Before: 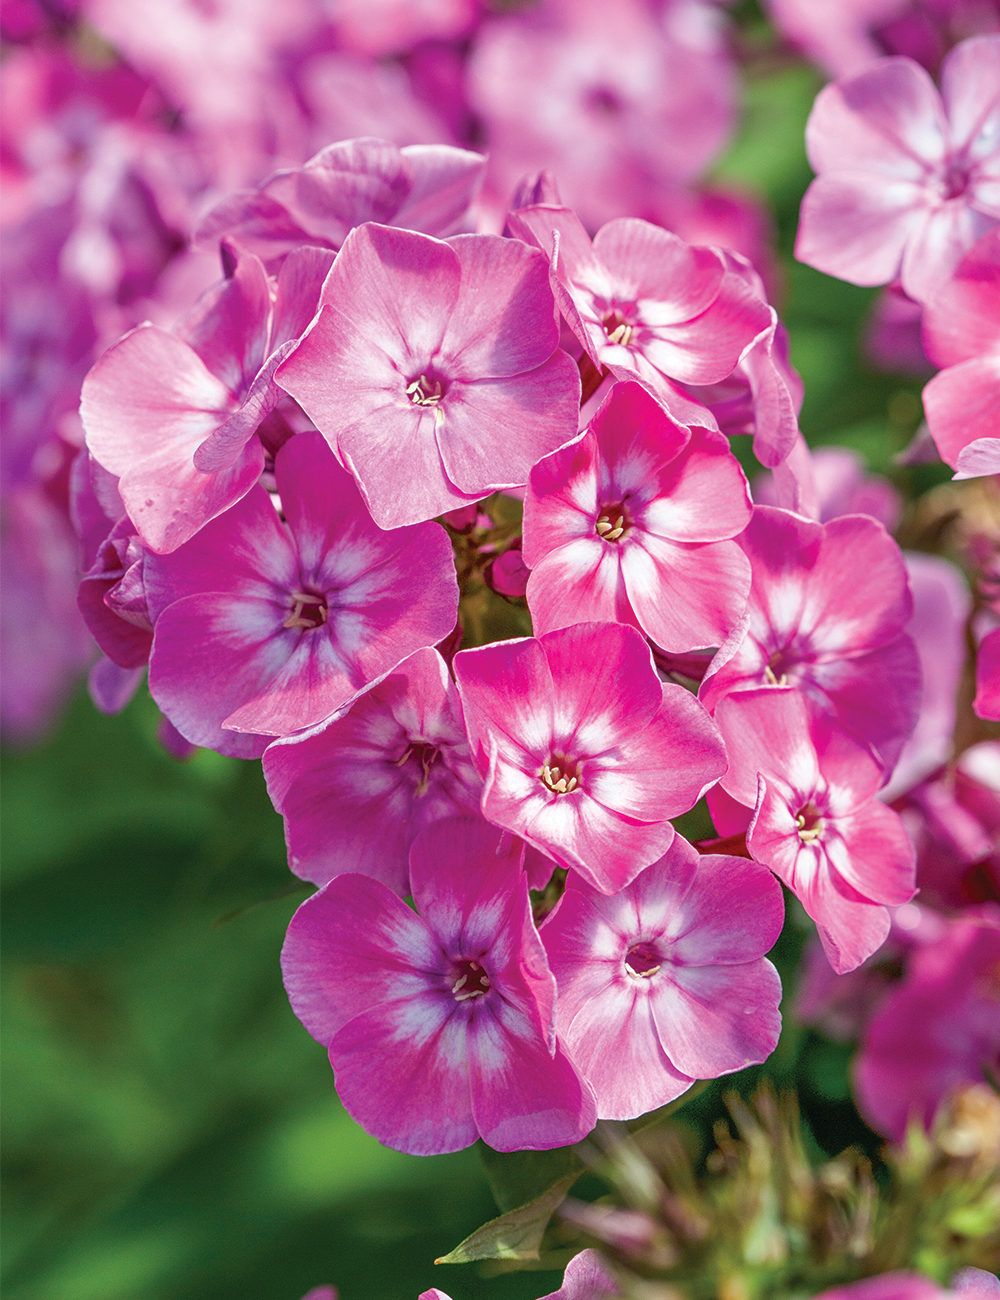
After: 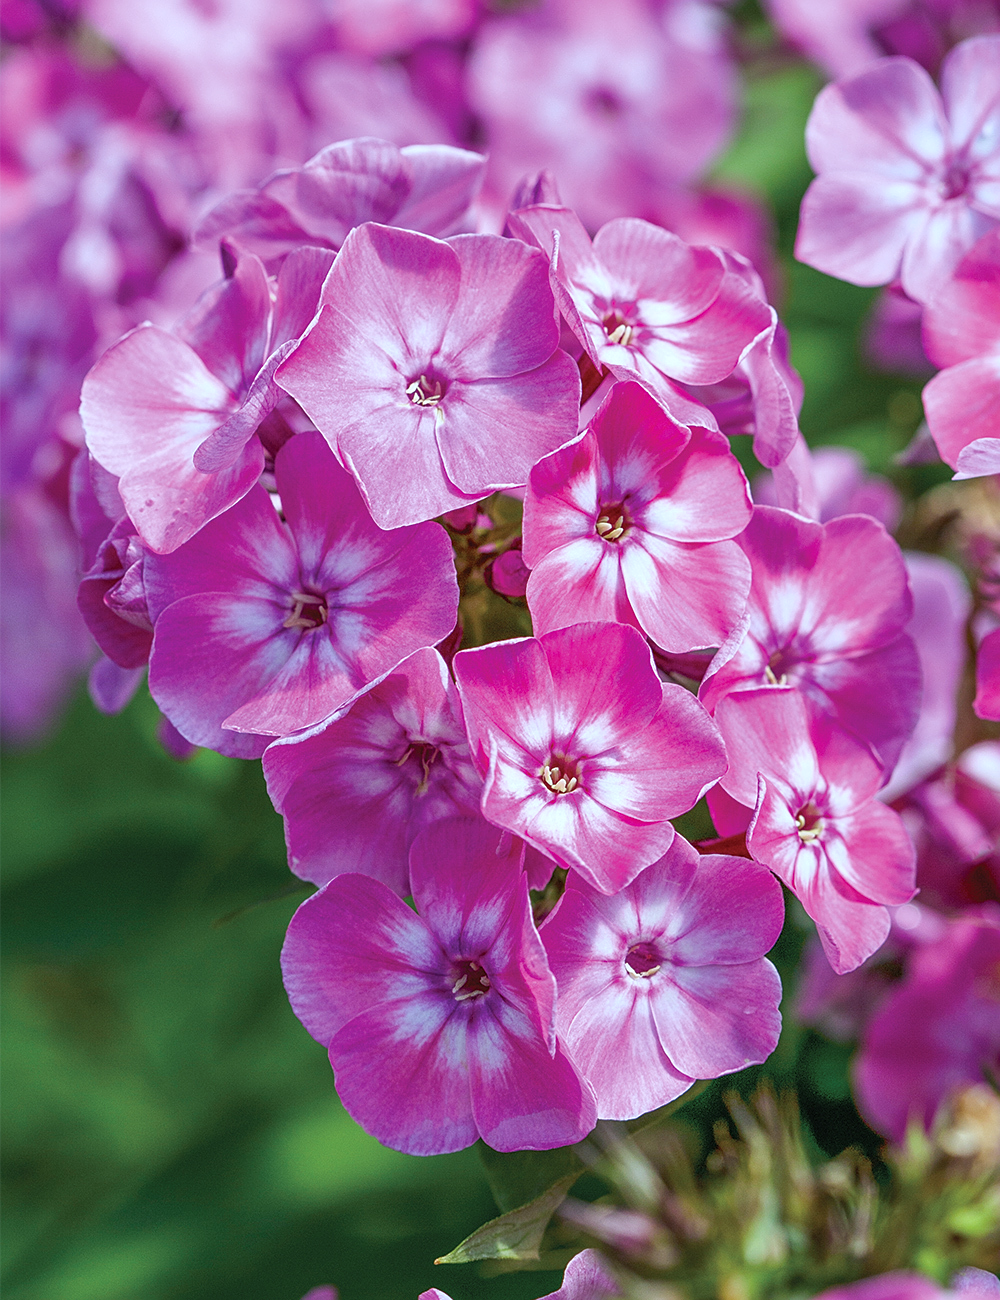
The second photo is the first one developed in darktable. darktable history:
sharpen: radius 1.272, amount 0.305, threshold 0
white balance: red 0.924, blue 1.095
